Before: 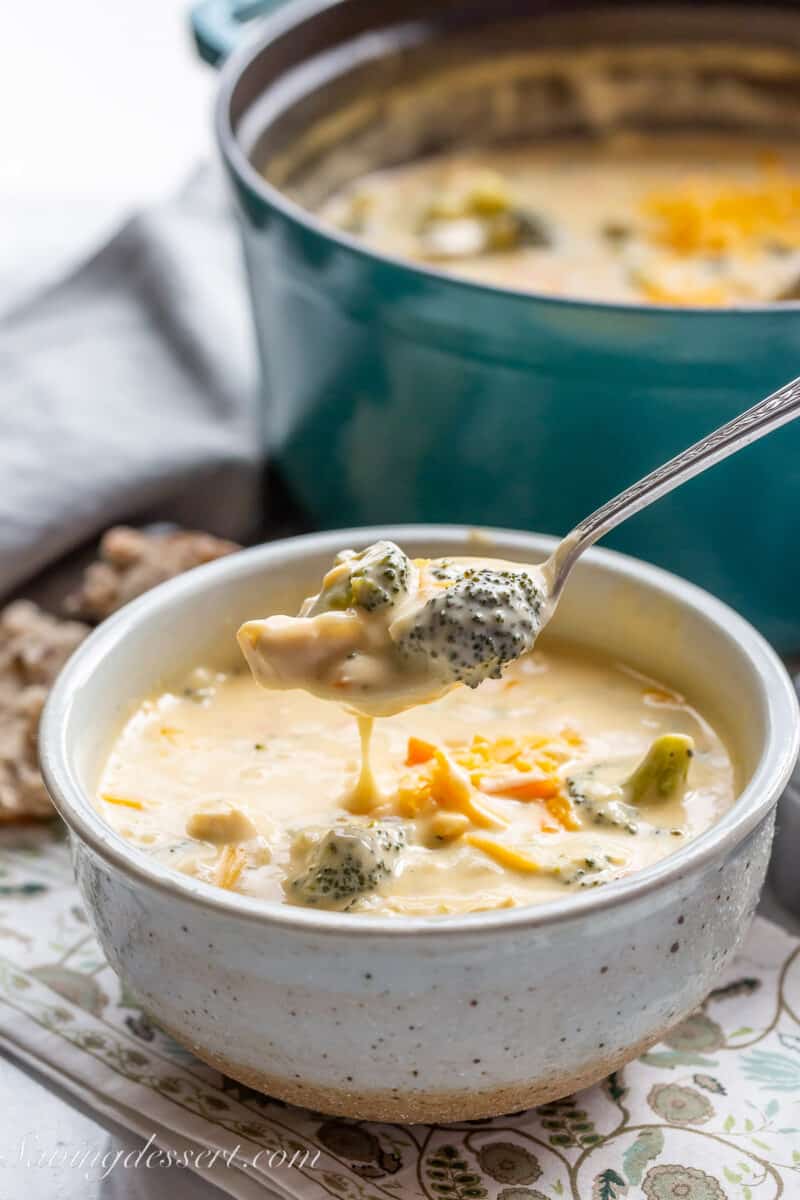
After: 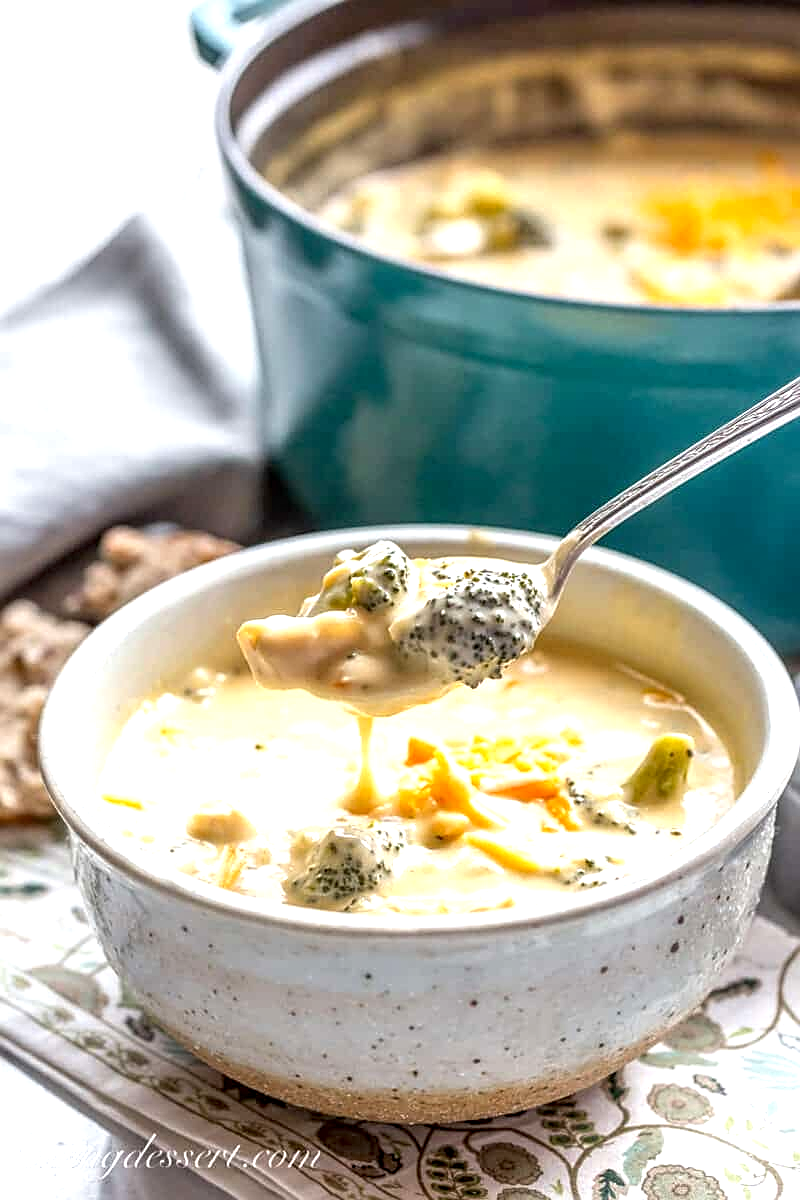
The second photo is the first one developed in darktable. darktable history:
local contrast: on, module defaults
exposure: black level correction 0.001, exposure 0.673 EV, compensate highlight preservation false
sharpen: on, module defaults
